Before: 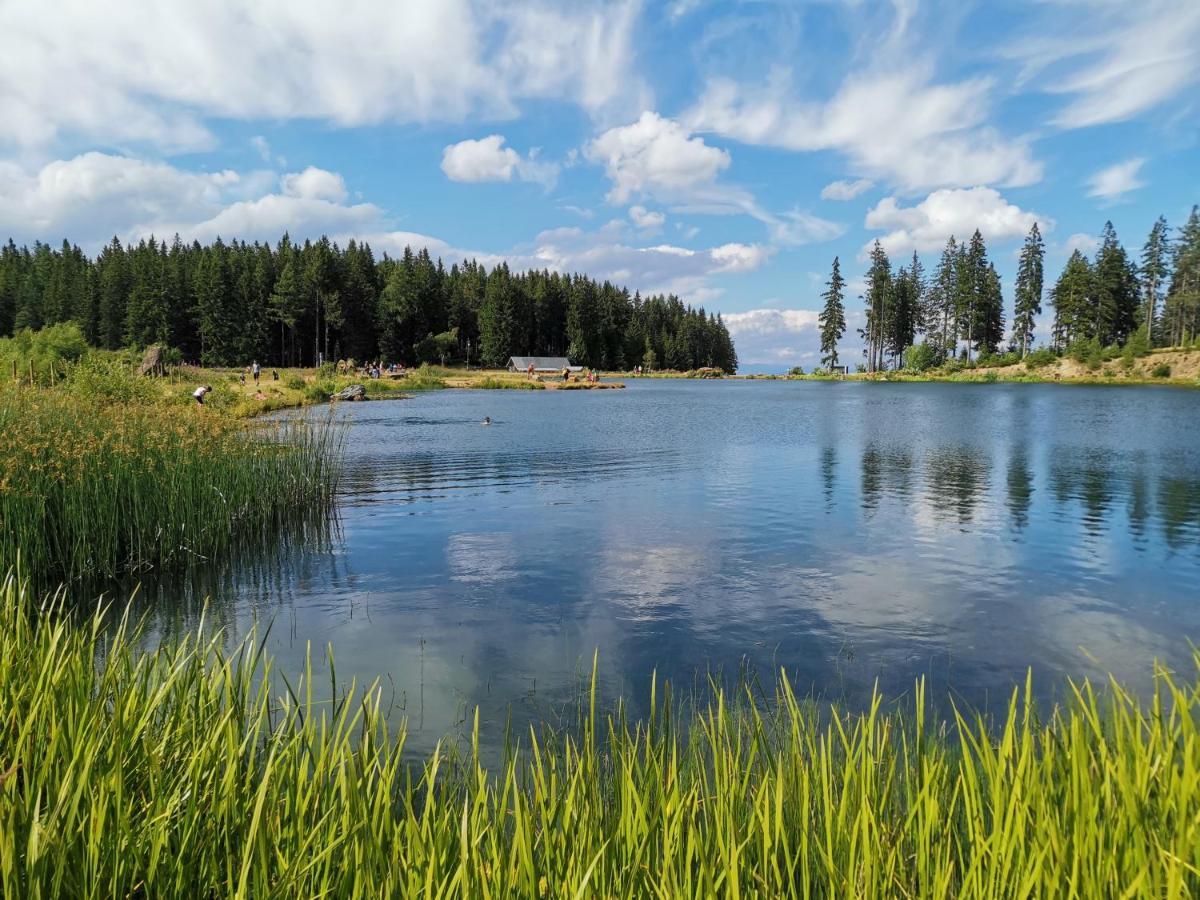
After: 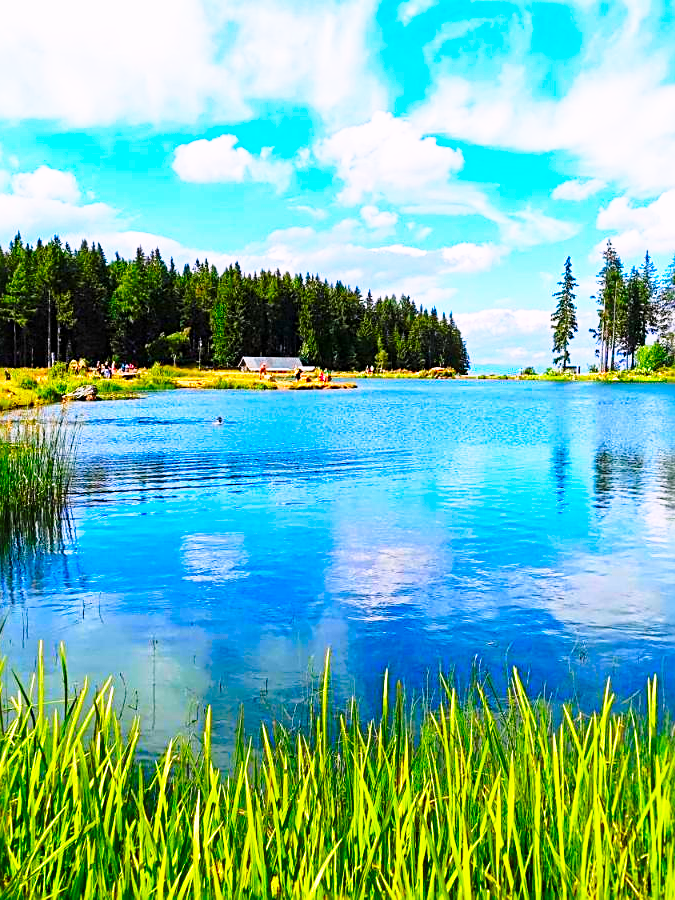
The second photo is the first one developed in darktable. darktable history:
sharpen: radius 3.132
base curve: curves: ch0 [(0, 0) (0.026, 0.03) (0.109, 0.232) (0.351, 0.748) (0.669, 0.968) (1, 1)], exposure shift 0.57, preserve colors none
crop and rotate: left 22.391%, right 21.348%
color correction: highlights a* 1.53, highlights b* -1.8, saturation 2.44
